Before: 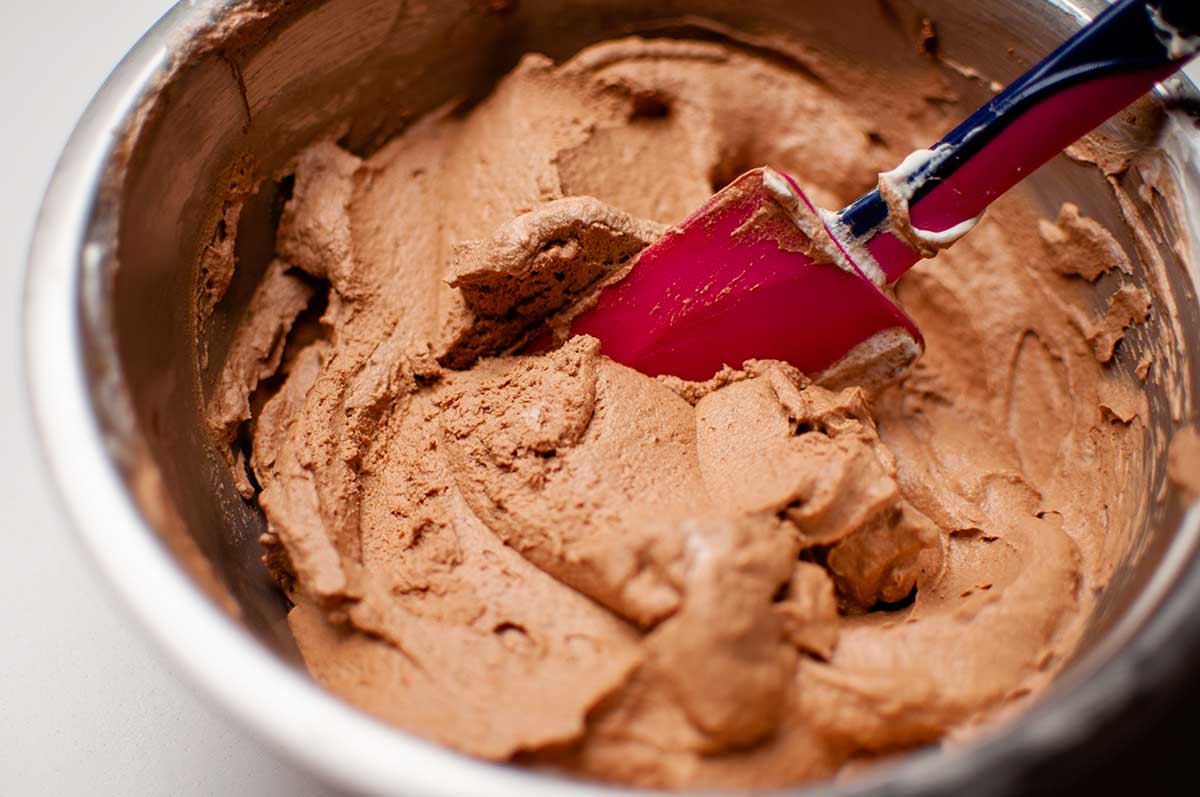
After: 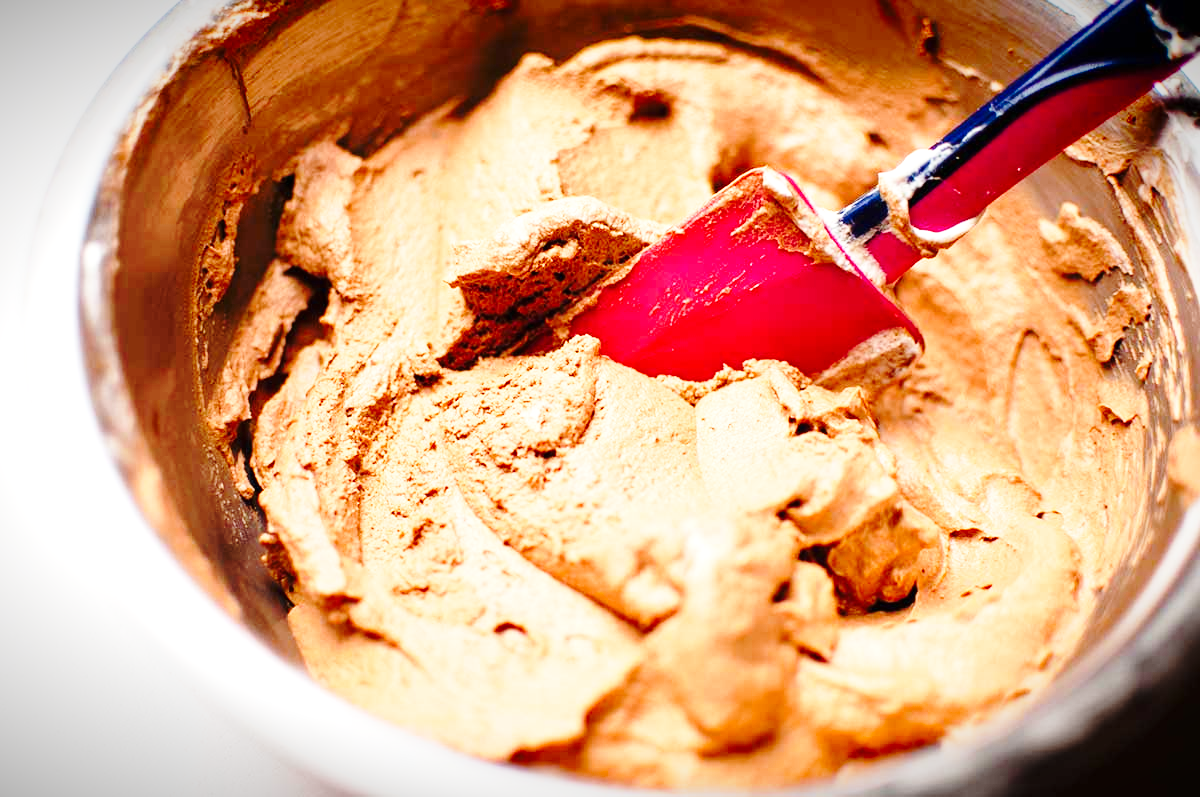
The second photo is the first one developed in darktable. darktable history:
vignetting: fall-off start 98.29%, fall-off radius 100%, brightness -1, saturation 0.5, width/height ratio 1.428
exposure: black level correction 0, exposure 0.7 EV, compensate exposure bias true, compensate highlight preservation false
base curve: curves: ch0 [(0, 0) (0.032, 0.037) (0.105, 0.228) (0.435, 0.76) (0.856, 0.983) (1, 1)], preserve colors none
